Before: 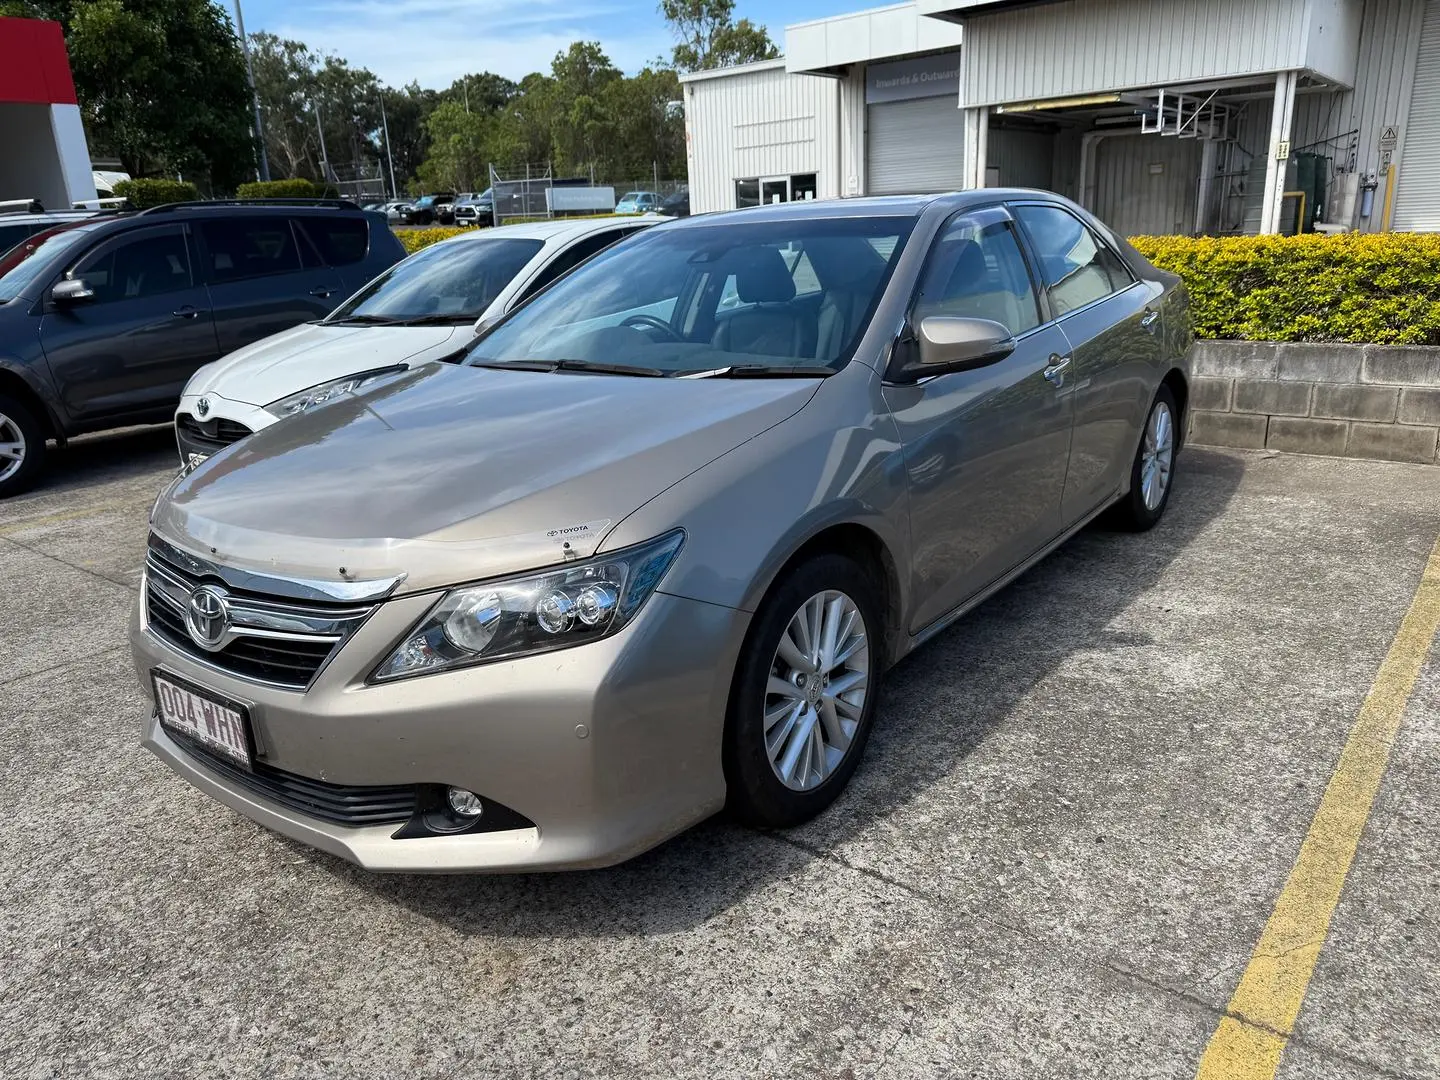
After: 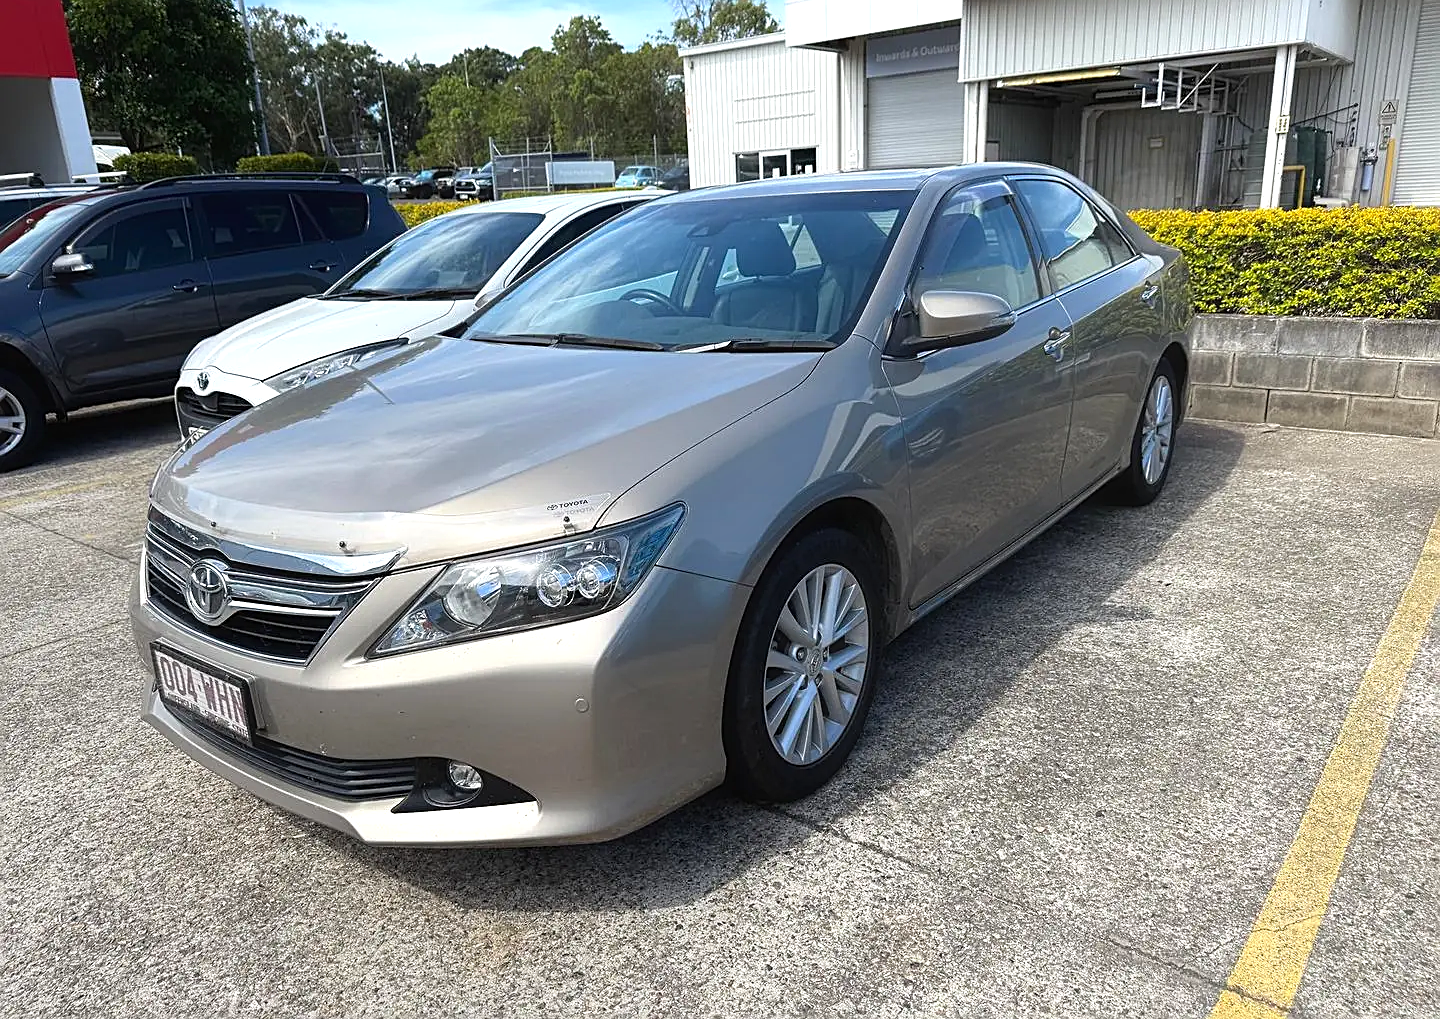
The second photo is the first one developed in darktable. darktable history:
crop and rotate: top 2.493%, bottom 3.127%
exposure: black level correction 0, exposure 0.5 EV, compensate highlight preservation false
sharpen: on, module defaults
contrast equalizer: octaves 7, y [[0.5, 0.486, 0.447, 0.446, 0.489, 0.5], [0.5 ×6], [0.5 ×6], [0 ×6], [0 ×6]]
